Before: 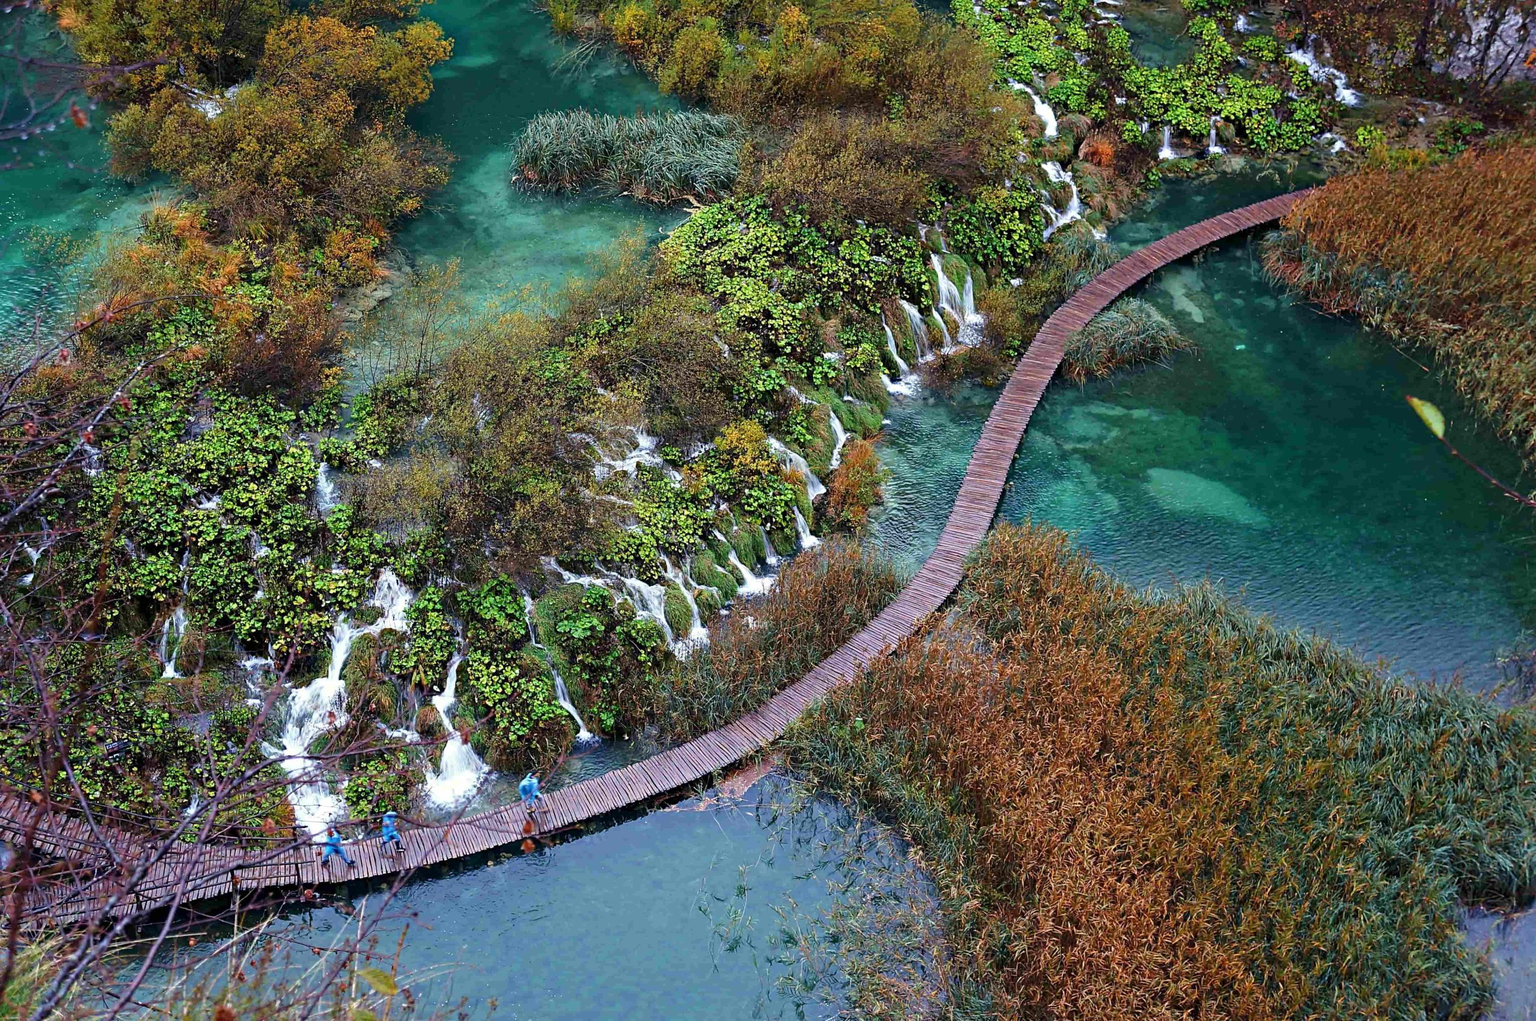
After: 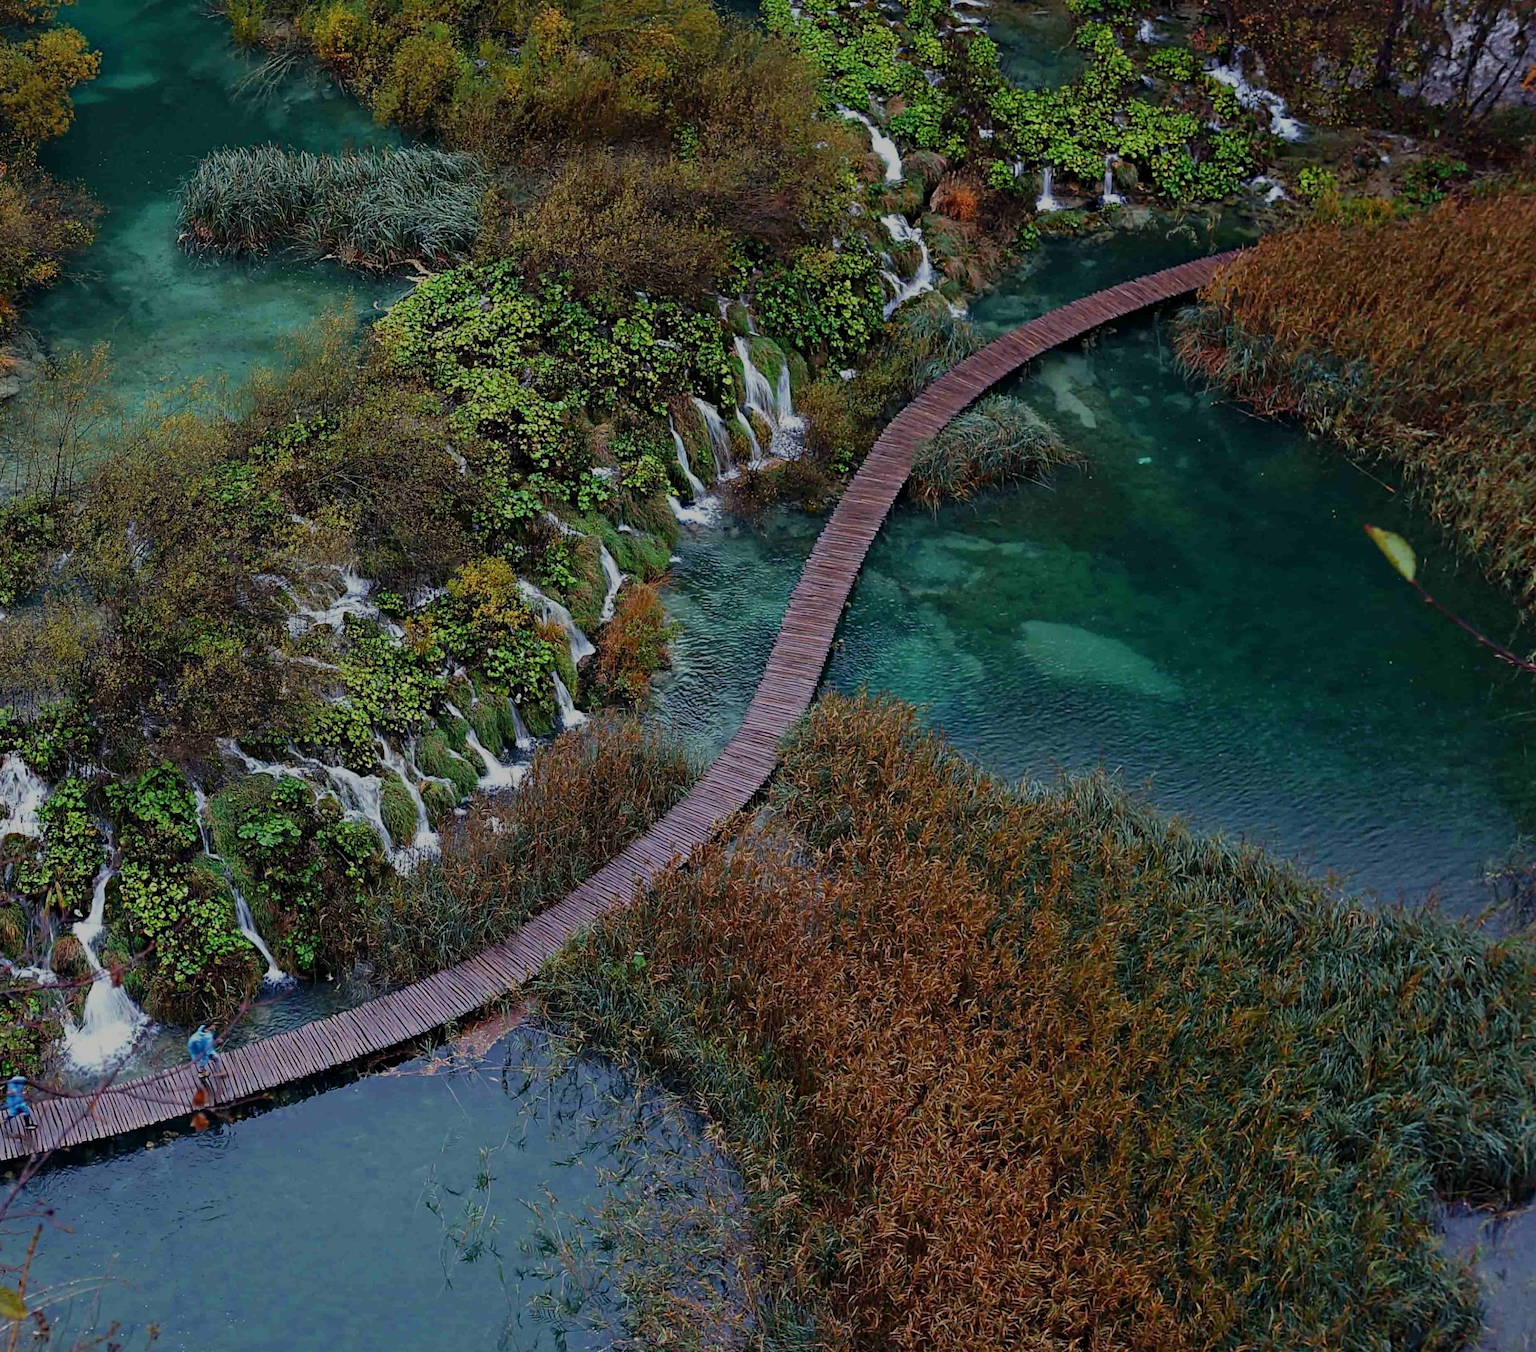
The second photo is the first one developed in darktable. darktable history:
crop and rotate: left 24.6%
exposure: exposure -1 EV, compensate highlight preservation false
